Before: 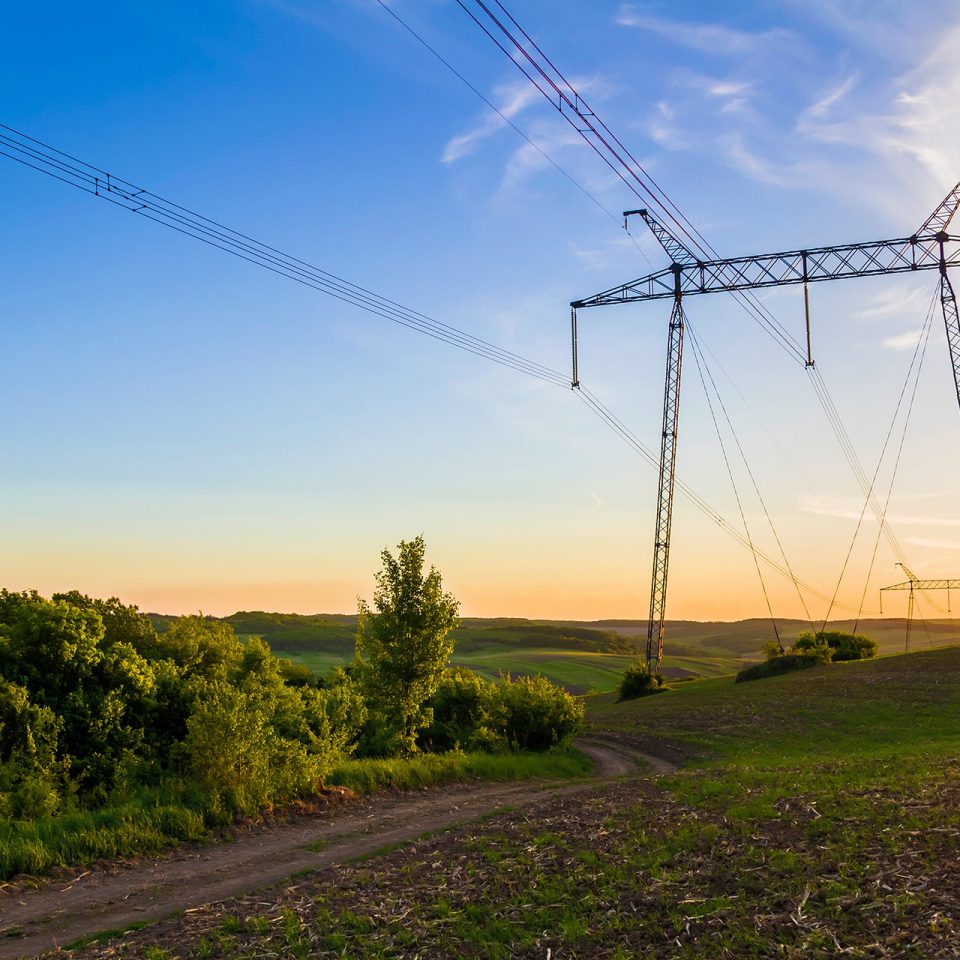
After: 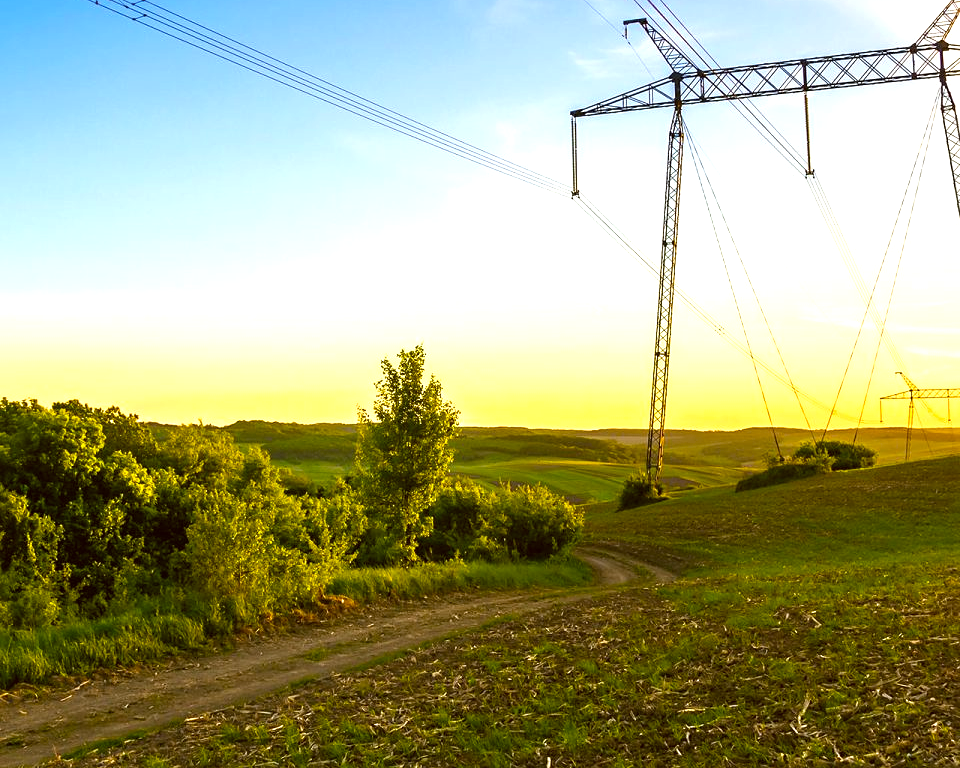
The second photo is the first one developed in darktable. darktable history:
crop and rotate: top 19.998%
exposure: black level correction 0, exposure 0.9 EV, compensate highlight preservation false
color contrast: green-magenta contrast 0.85, blue-yellow contrast 1.25, unbound 0
color correction: highlights a* -1.43, highlights b* 10.12, shadows a* 0.395, shadows b* 19.35
sharpen: amount 0.2
